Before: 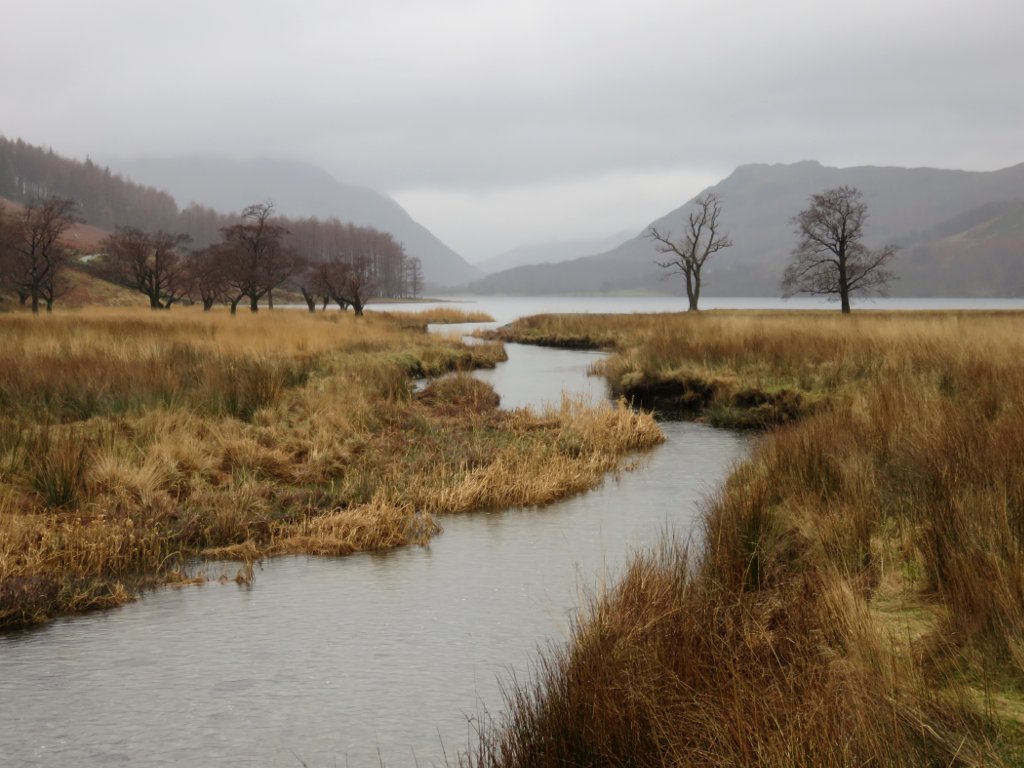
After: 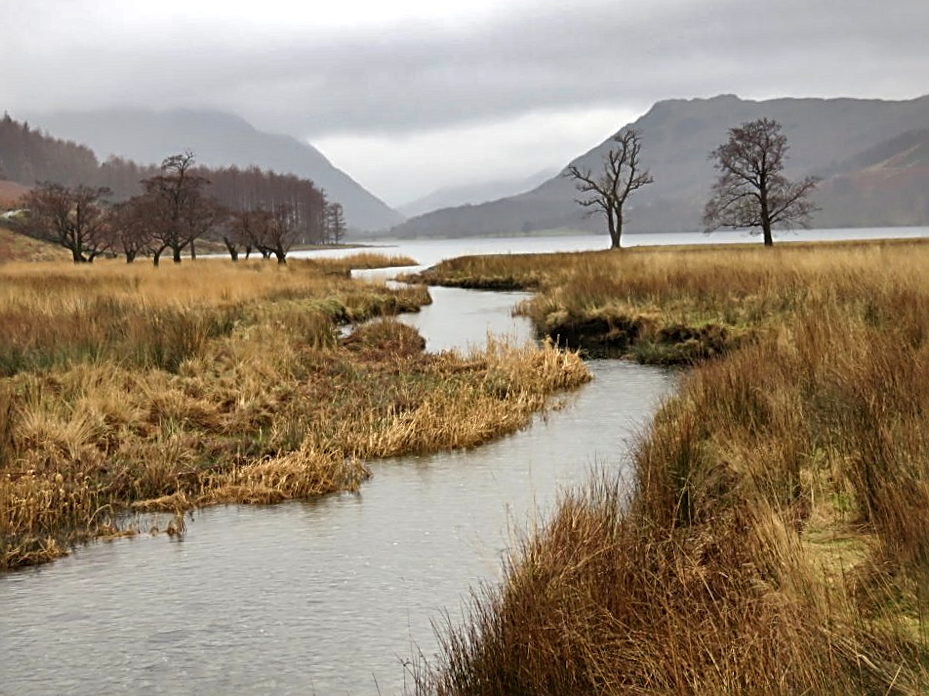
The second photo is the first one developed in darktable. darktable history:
crop and rotate: angle 1.76°, left 5.602%, top 5.709%
exposure: black level correction 0.001, exposure 0.5 EV, compensate highlight preservation false
sharpen: radius 2.809, amount 0.716
shadows and highlights: white point adjustment 0.087, highlights -71.09, highlights color adjustment 46.51%, soften with gaussian
